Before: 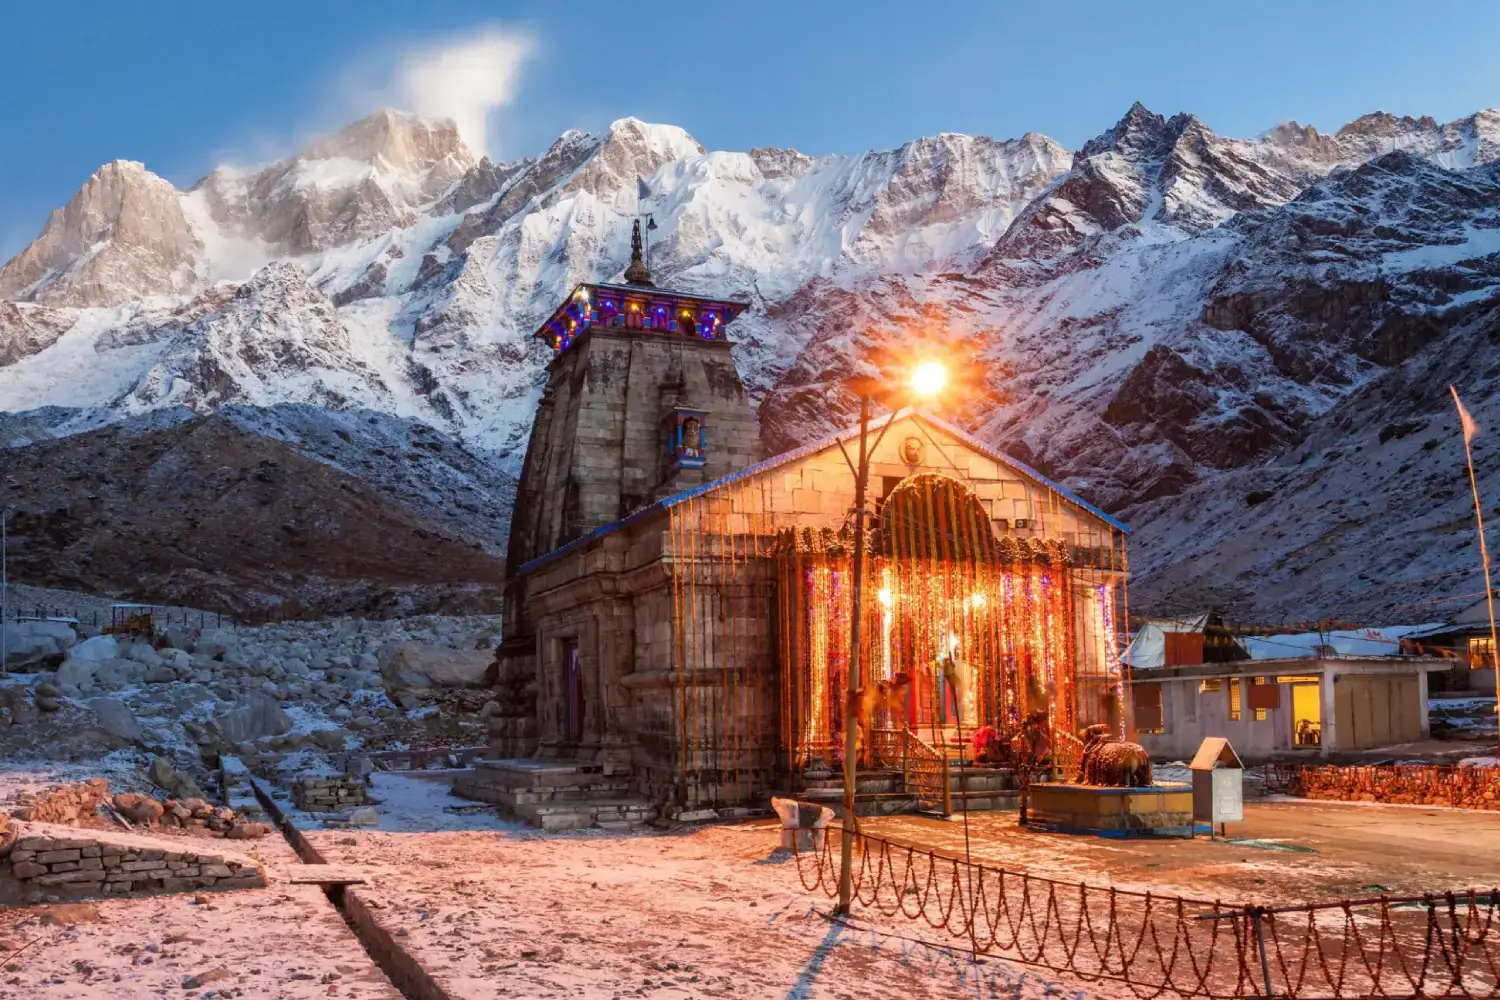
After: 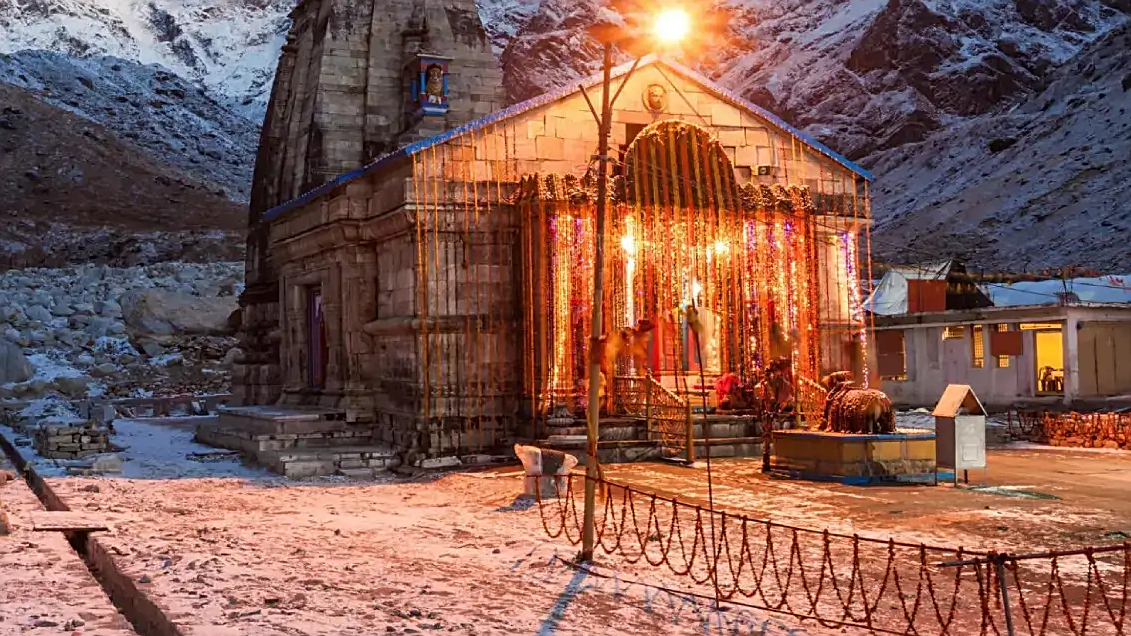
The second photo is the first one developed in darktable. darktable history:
crop and rotate: left 17.178%, top 35.338%, right 7.366%, bottom 1.038%
sharpen: on, module defaults
